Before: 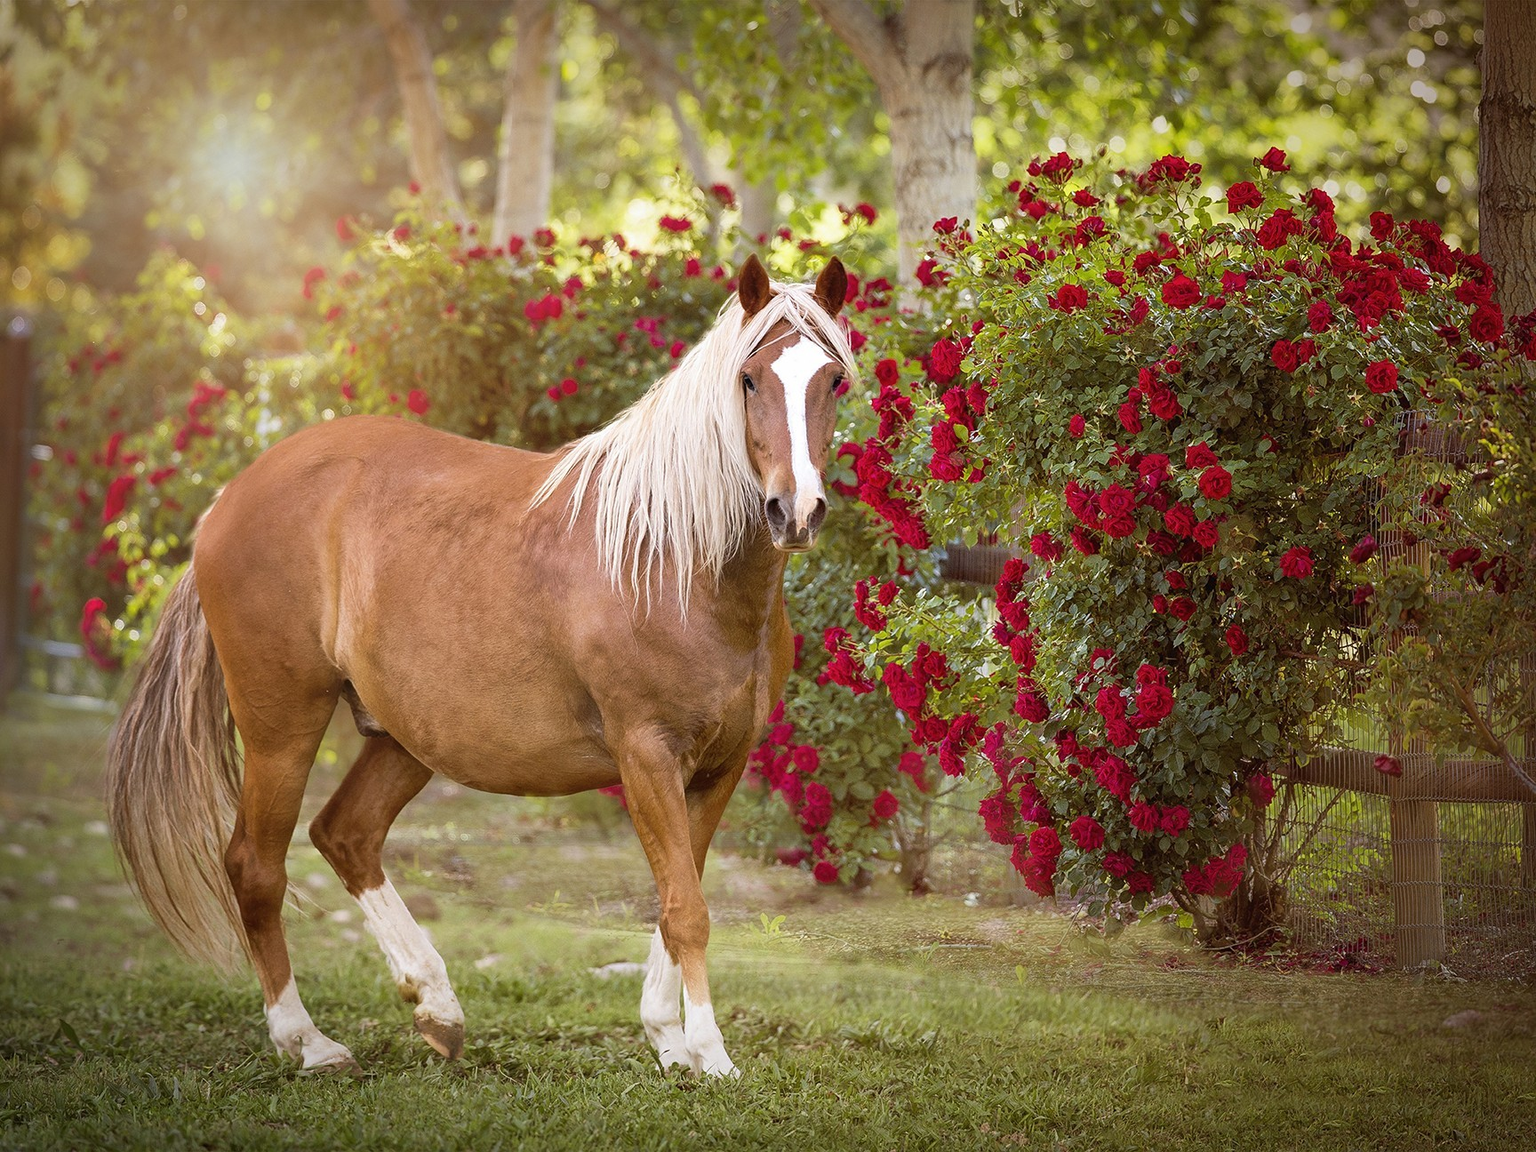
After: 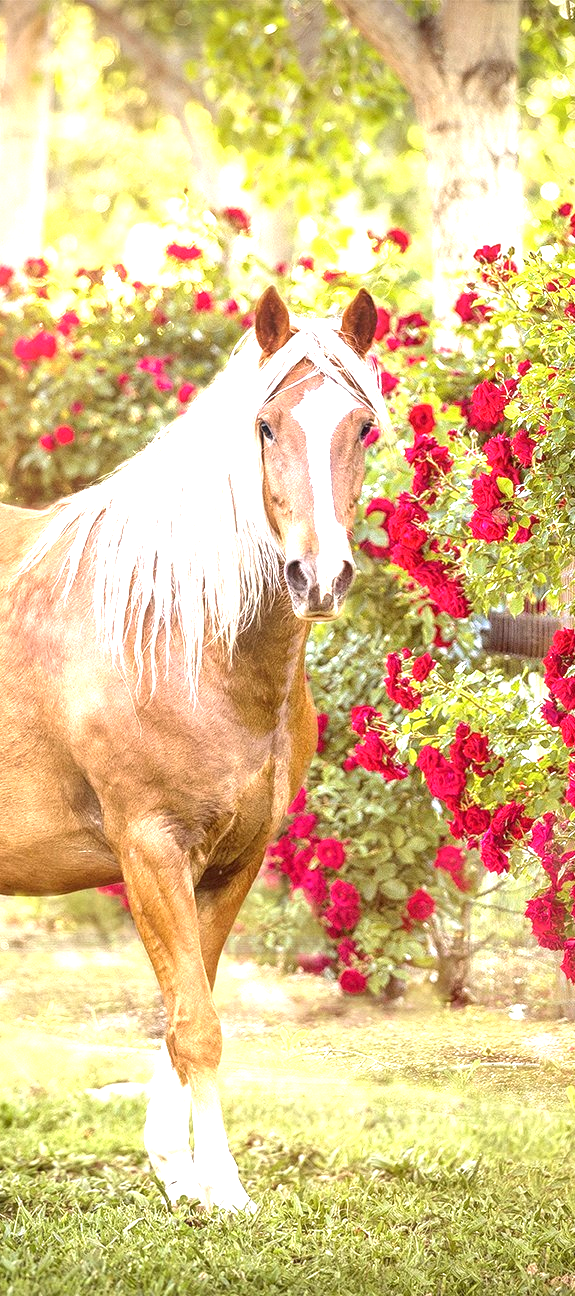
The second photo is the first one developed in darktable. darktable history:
tone equalizer: on, module defaults
exposure: black level correction 0, exposure 1.6 EV, compensate exposure bias true, compensate highlight preservation false
local contrast: on, module defaults
crop: left 33.36%, right 33.36%
